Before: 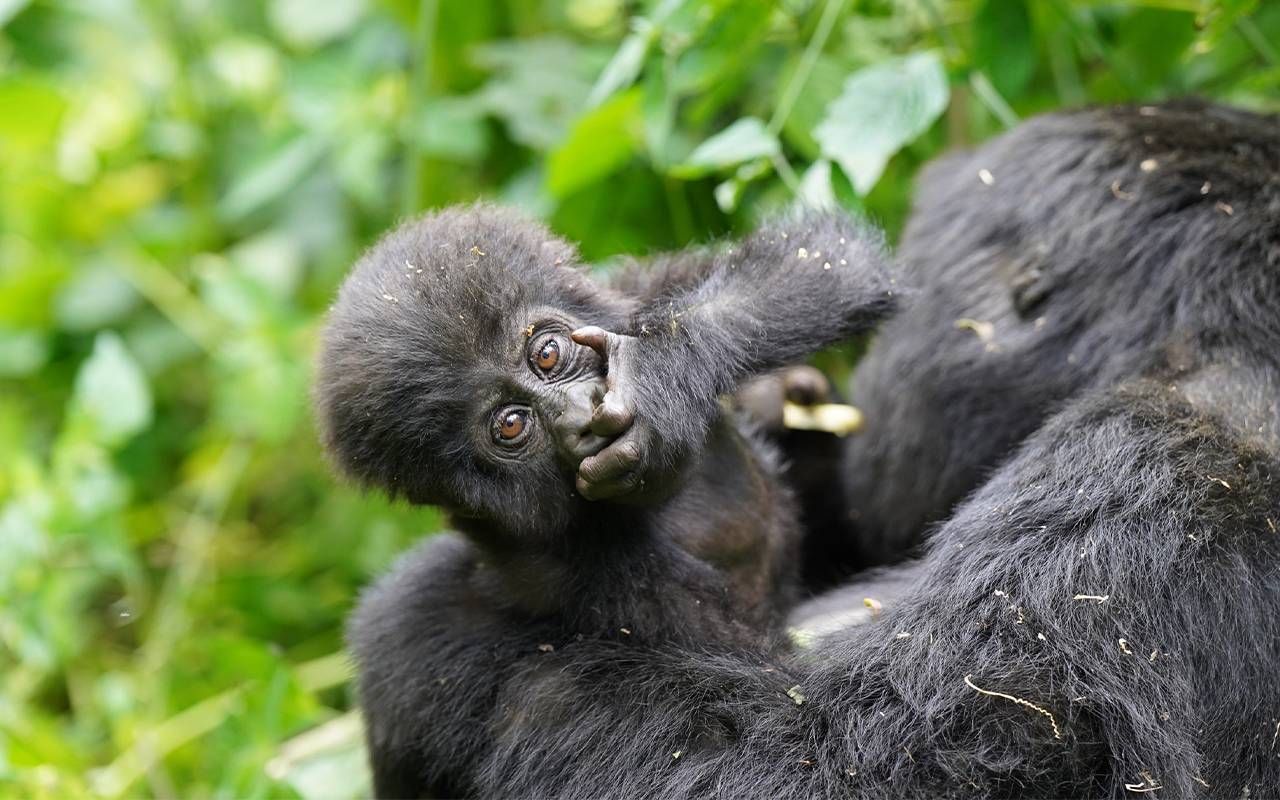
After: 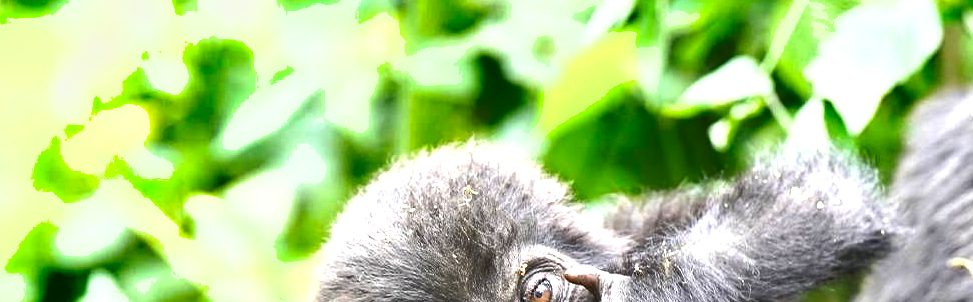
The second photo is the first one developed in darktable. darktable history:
shadows and highlights: low approximation 0.01, soften with gaussian
crop: left 0.551%, top 7.634%, right 23.429%, bottom 54.5%
color zones: curves: ch1 [(0, 0.469) (0.01, 0.469) (0.12, 0.446) (0.248, 0.469) (0.5, 0.5) (0.748, 0.5) (0.99, 0.469) (1, 0.469)]
exposure: black level correction 0, exposure 1.199 EV, compensate highlight preservation false
